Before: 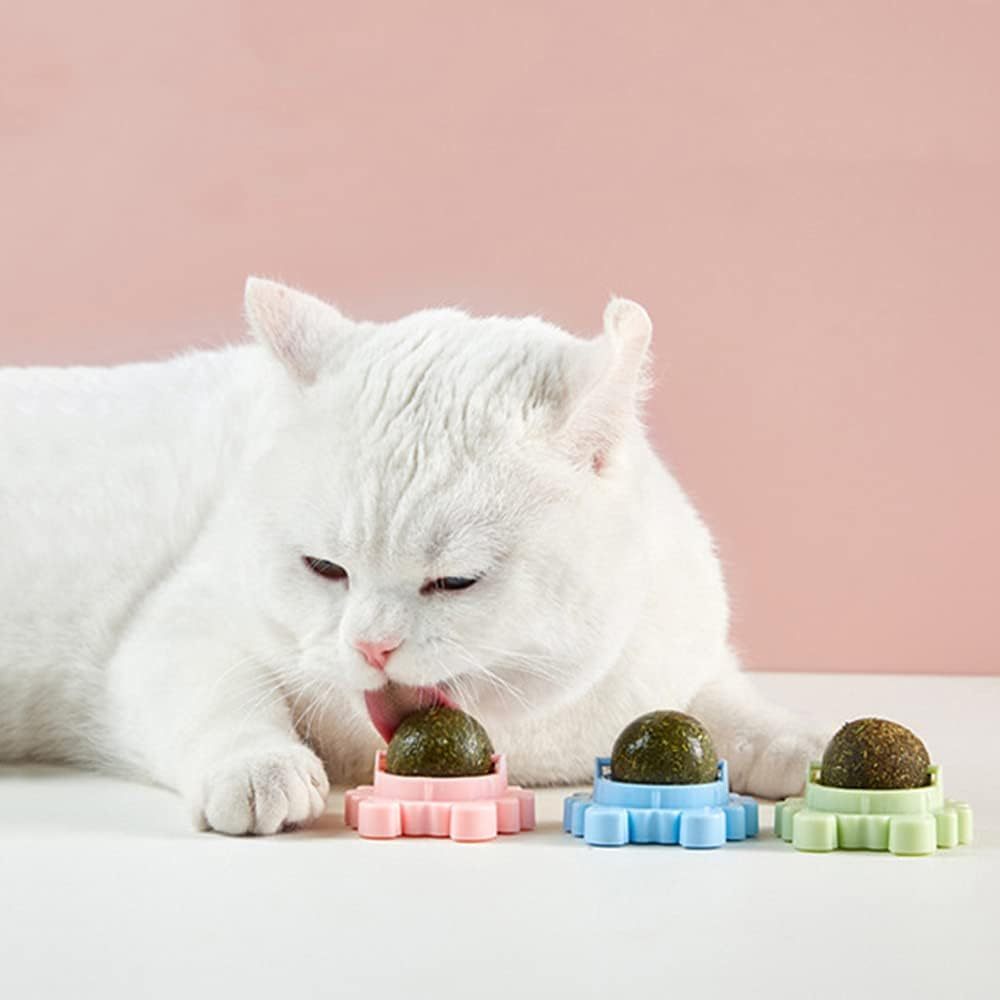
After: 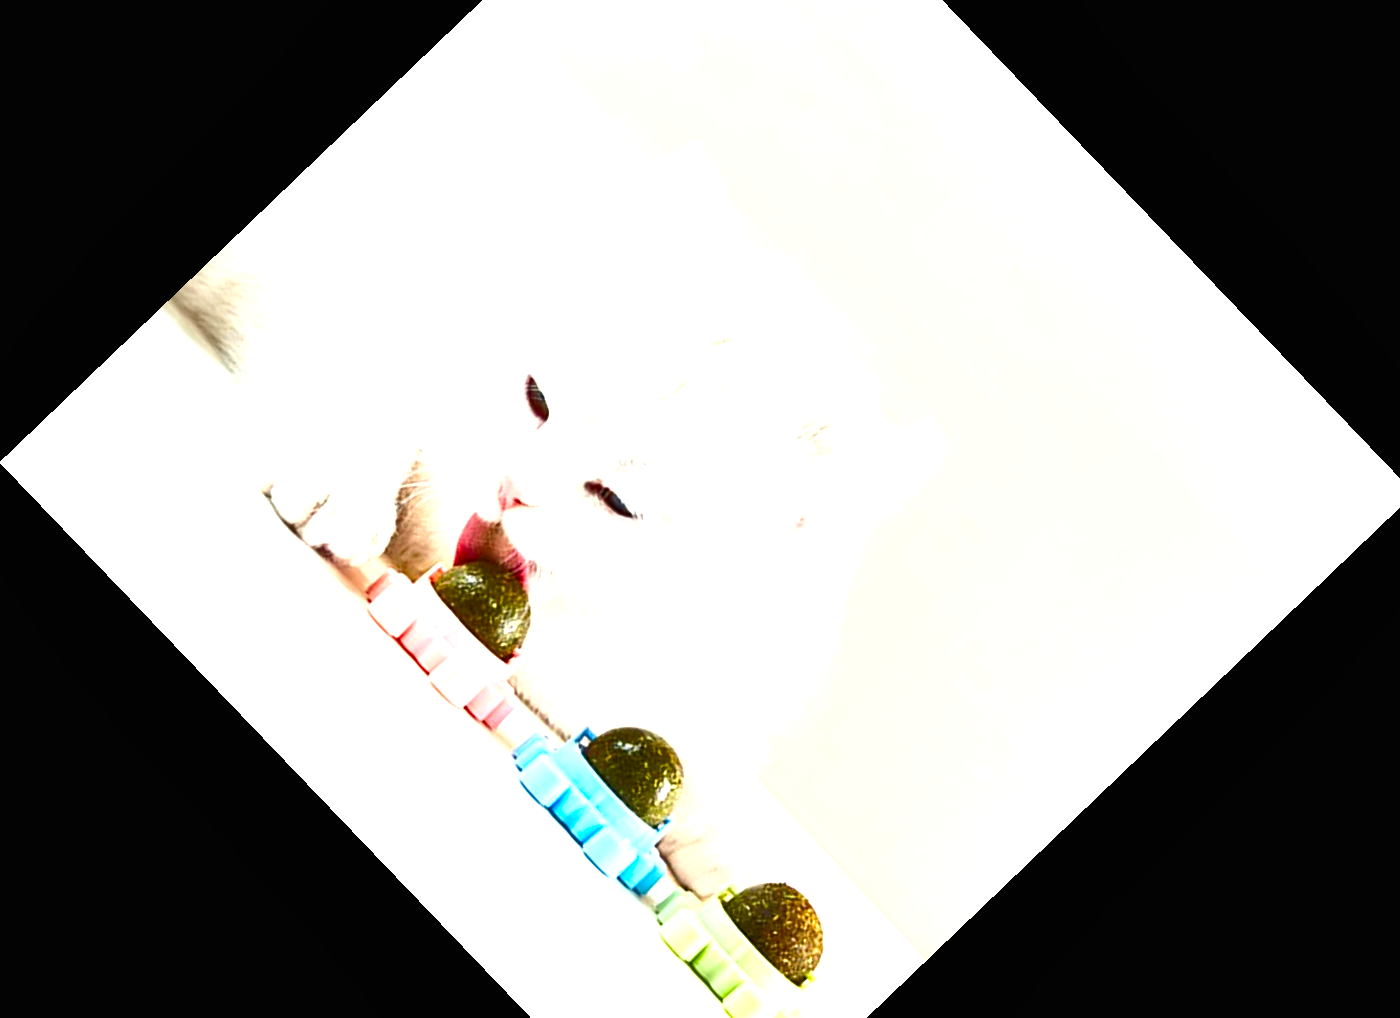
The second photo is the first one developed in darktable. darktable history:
color balance rgb: perceptual saturation grading › global saturation 20%, perceptual saturation grading › highlights -25%, perceptual saturation grading › shadows 25%, global vibrance 50%
crop and rotate: angle -46.26°, top 16.234%, right 0.912%, bottom 11.704%
shadows and highlights: shadows 37.27, highlights -28.18, soften with gaussian
exposure: black level correction 0, exposure 1.45 EV, compensate exposure bias true, compensate highlight preservation false
